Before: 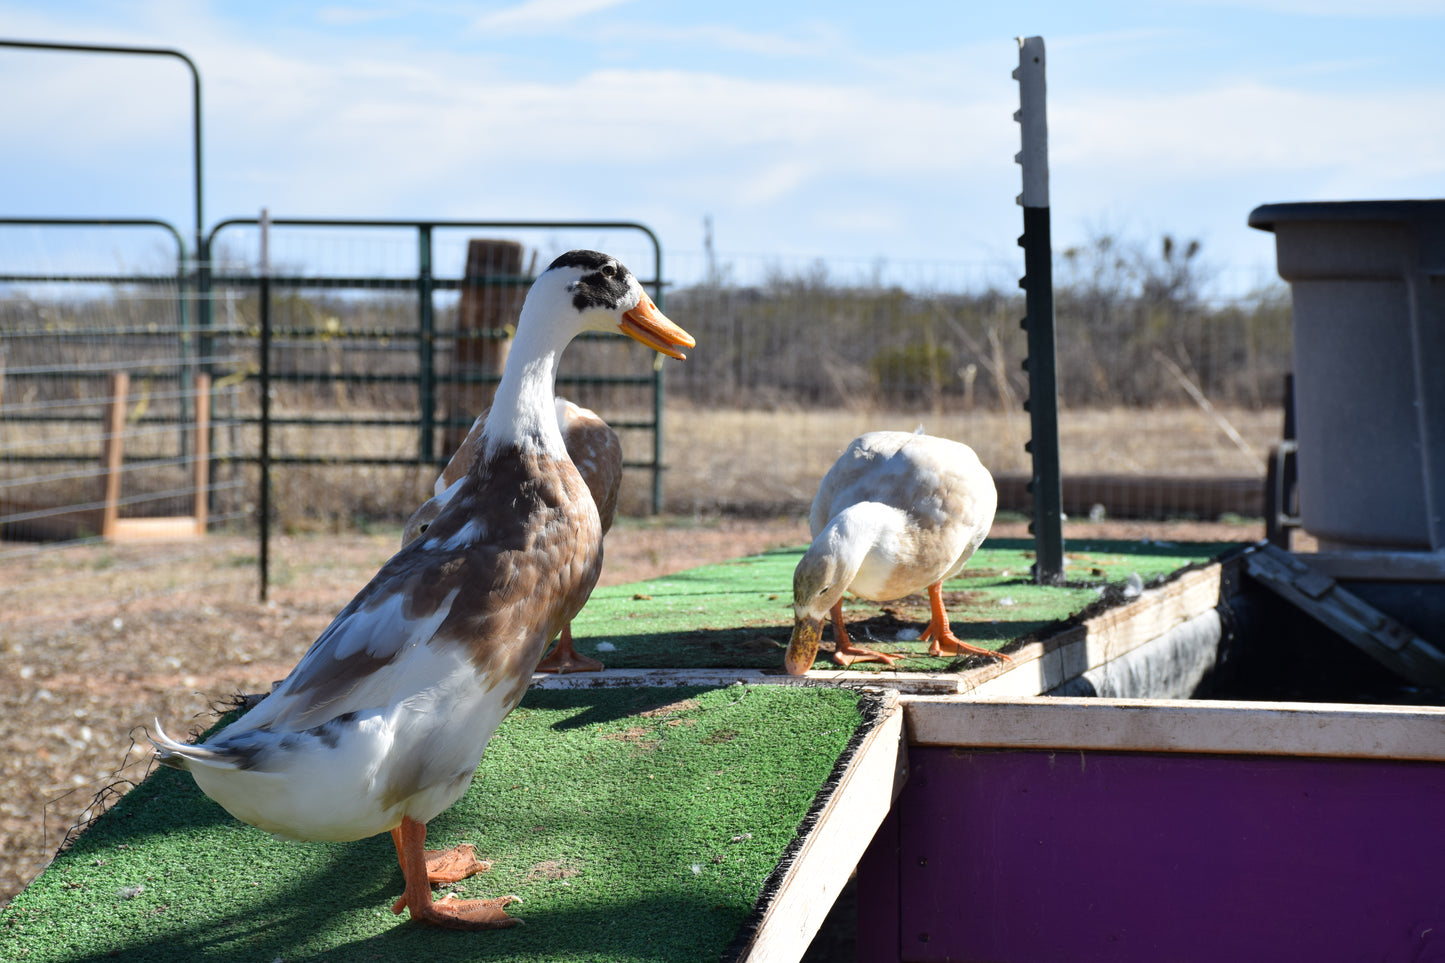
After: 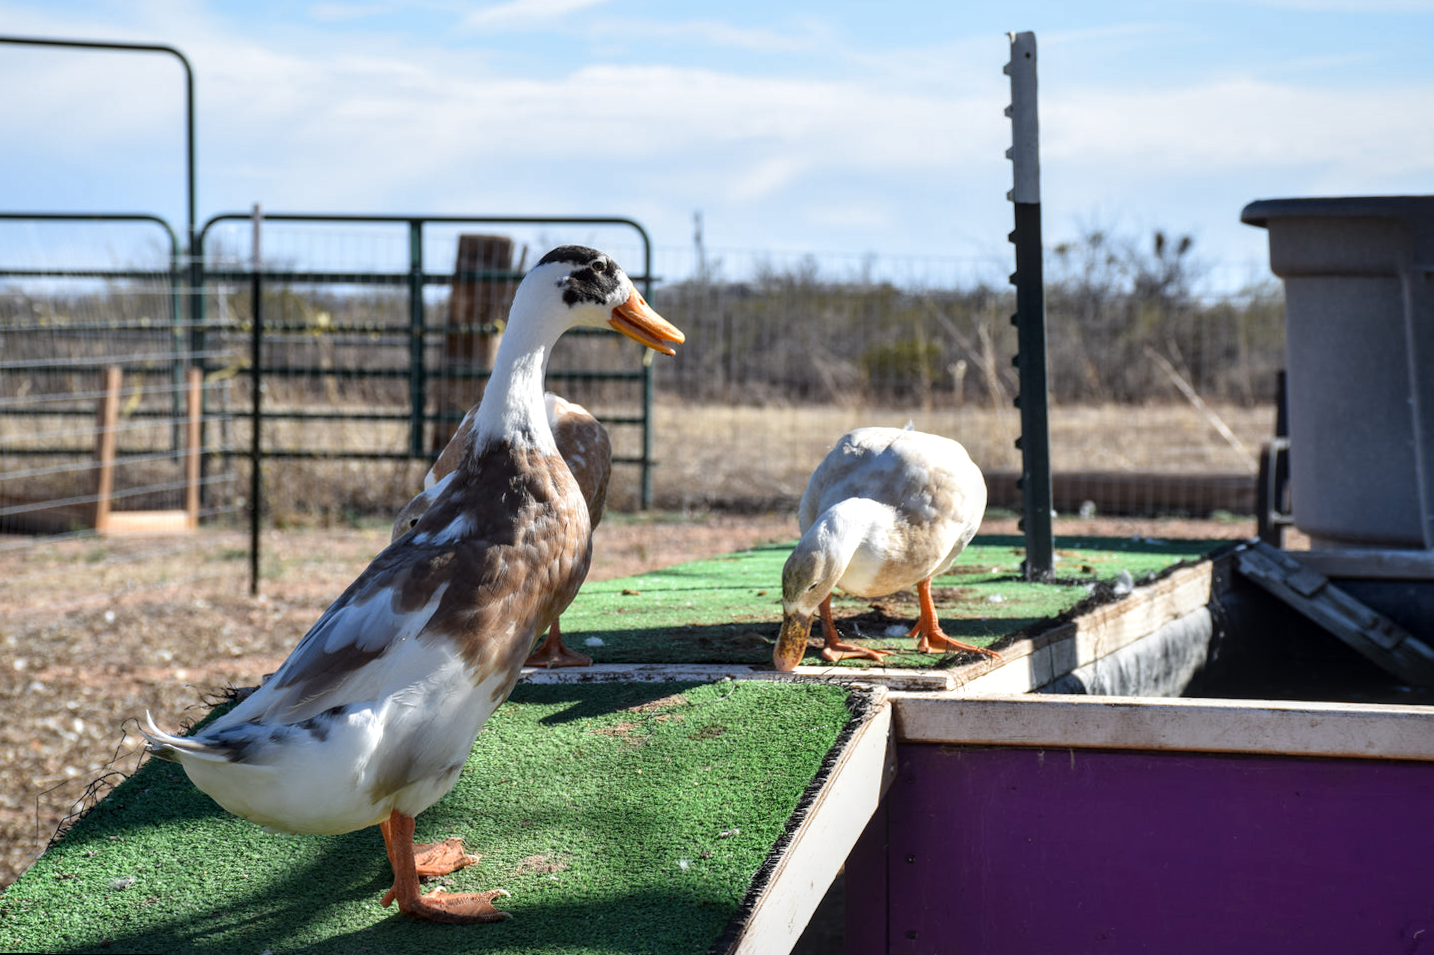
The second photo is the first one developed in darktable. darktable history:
local contrast: detail 130%
rotate and perspective: rotation 0.192°, lens shift (horizontal) -0.015, crop left 0.005, crop right 0.996, crop top 0.006, crop bottom 0.99
